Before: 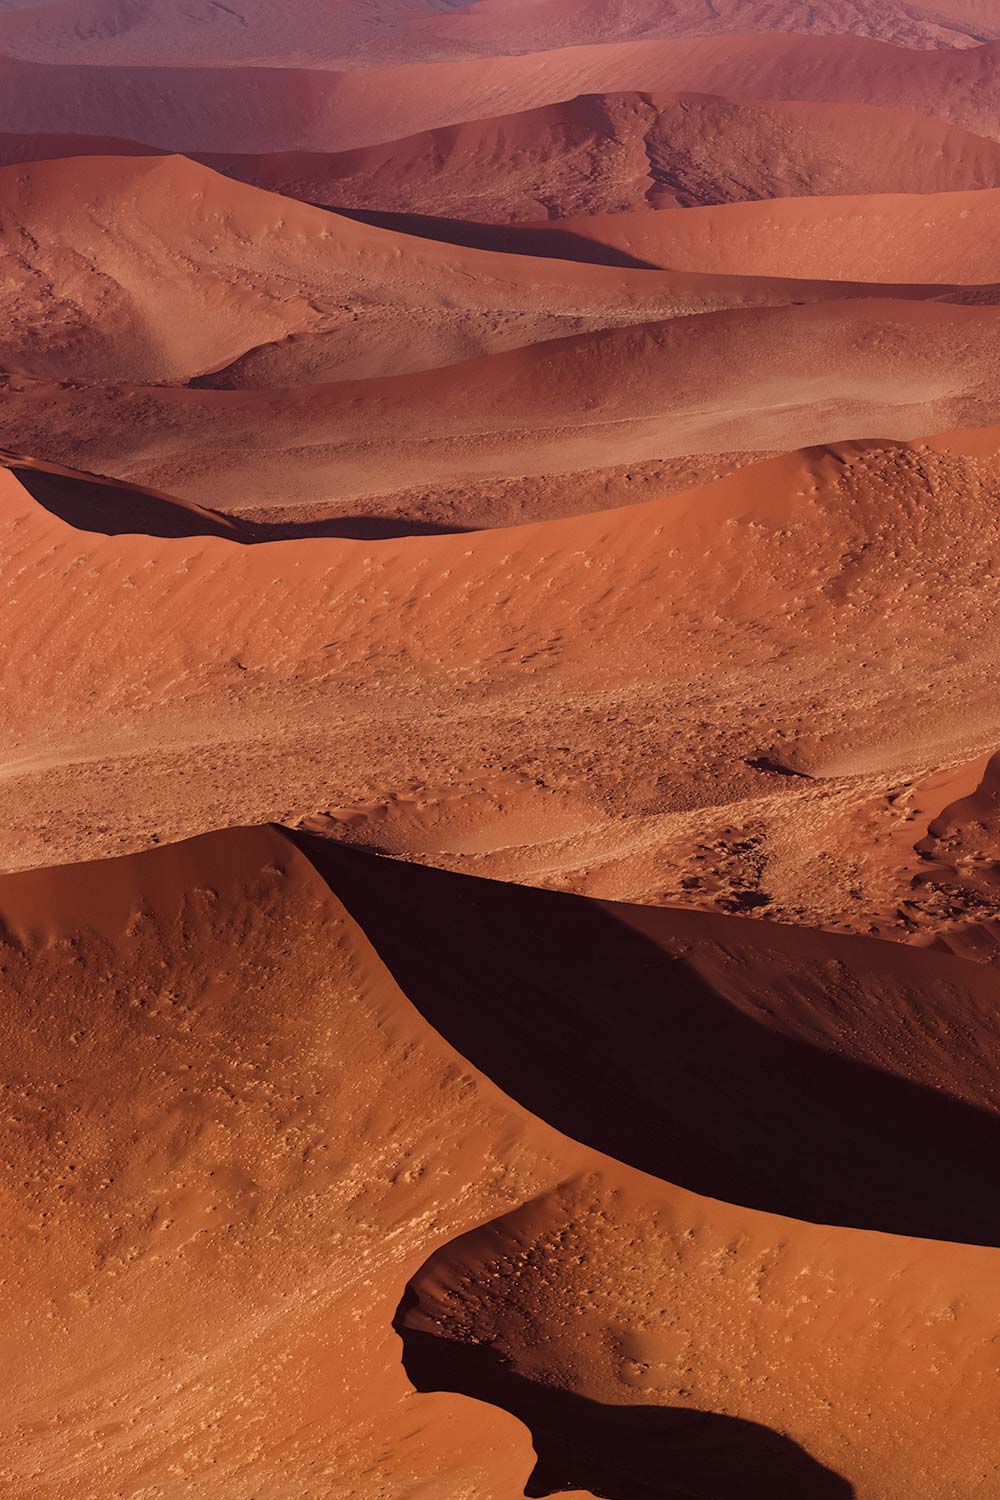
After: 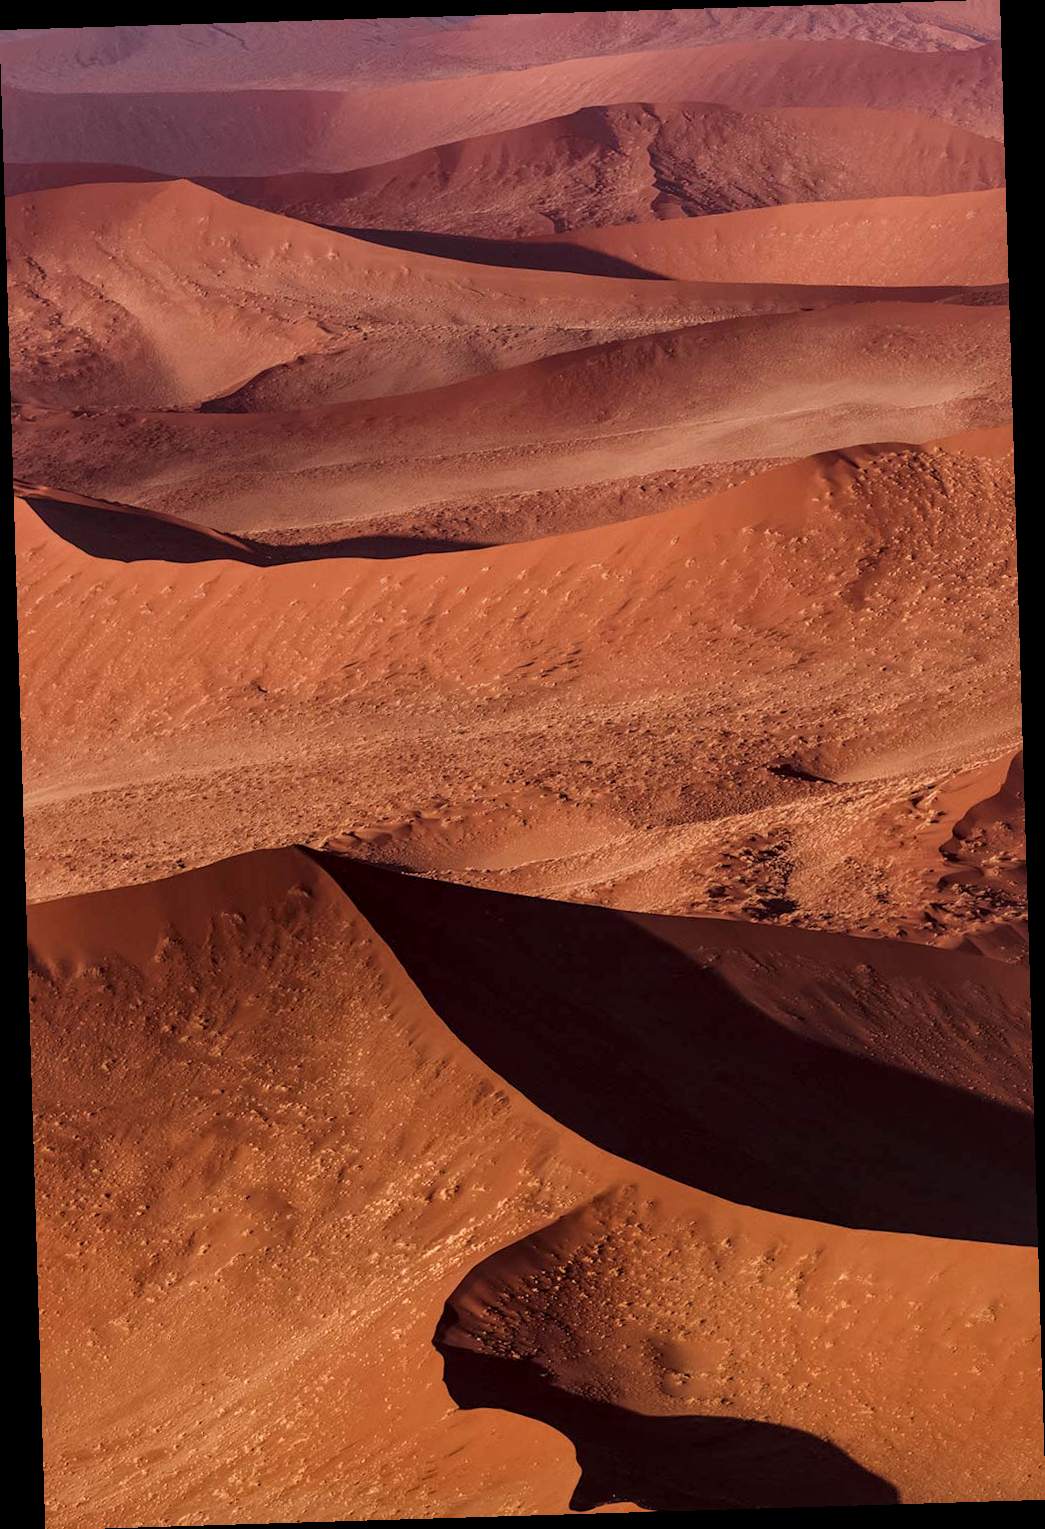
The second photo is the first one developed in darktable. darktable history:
local contrast: detail 130%
rotate and perspective: rotation -1.75°, automatic cropping off
